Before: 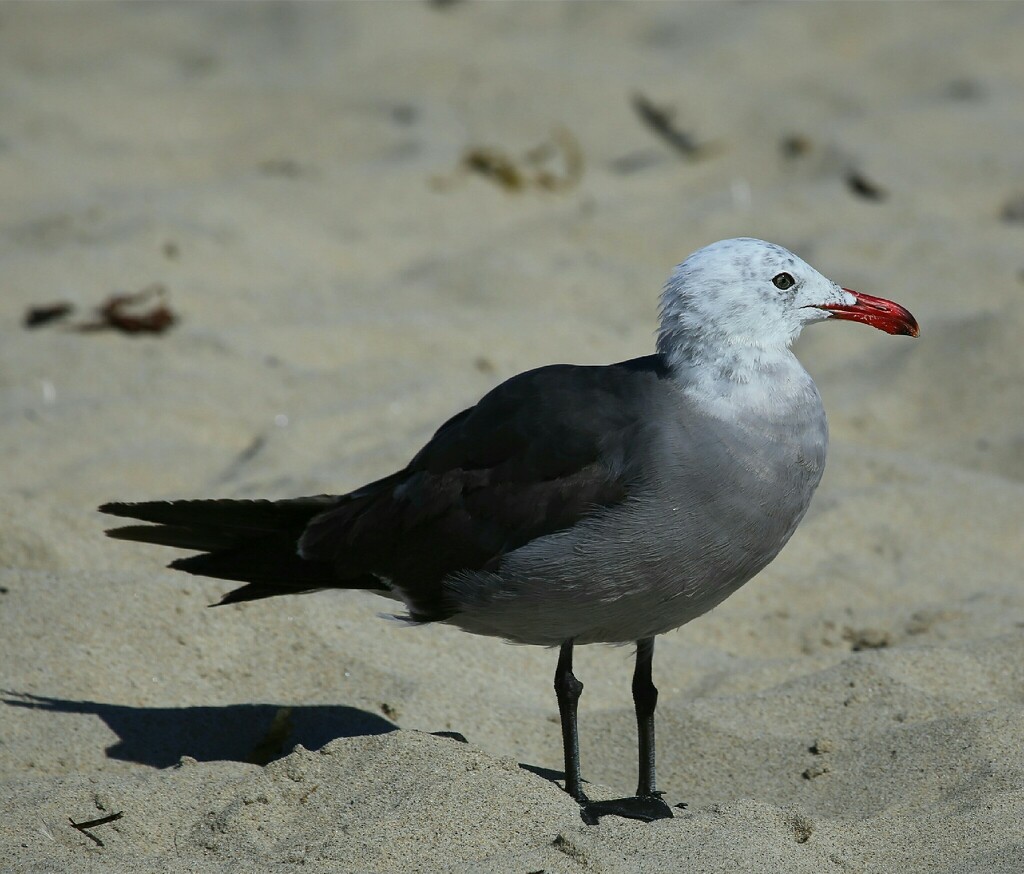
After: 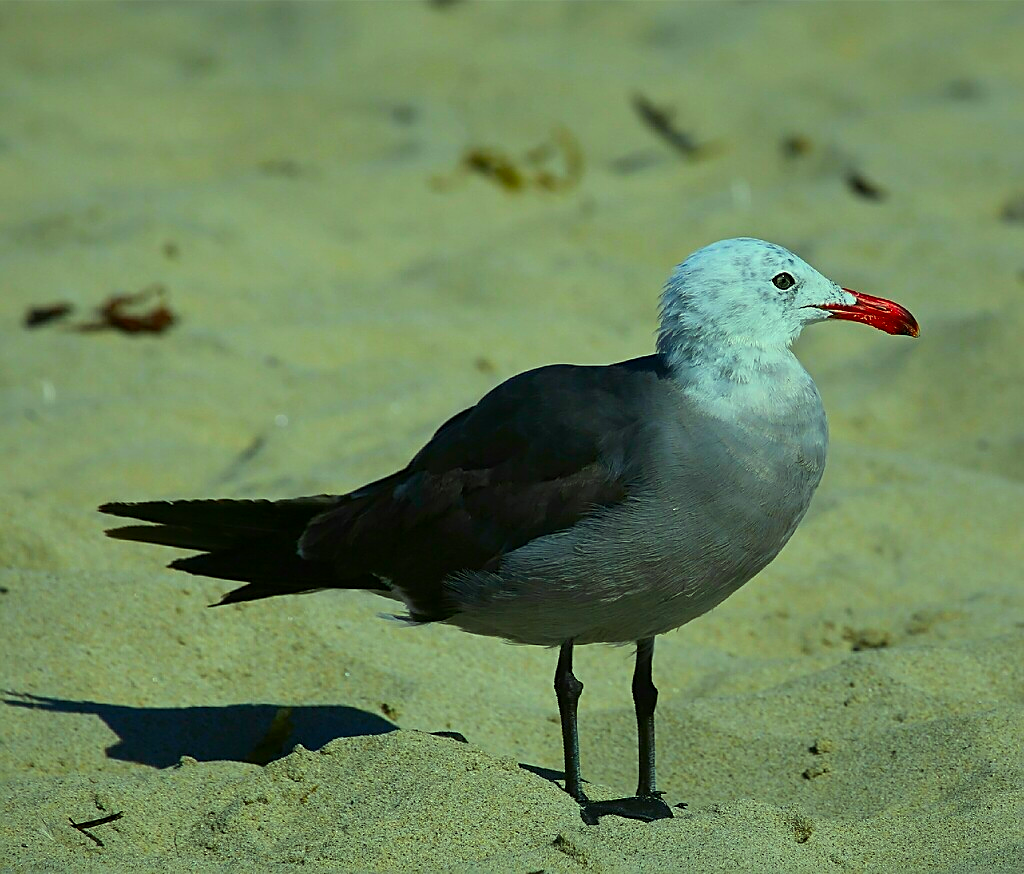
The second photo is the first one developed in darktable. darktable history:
sharpen: on, module defaults
color correction: highlights a* -10.77, highlights b* 9.8, saturation 1.72
